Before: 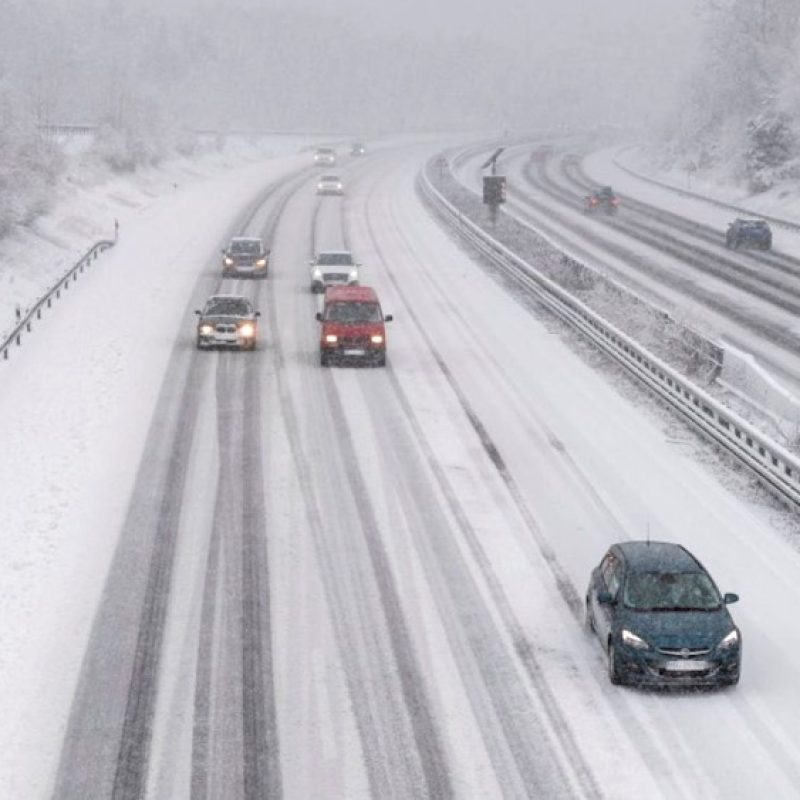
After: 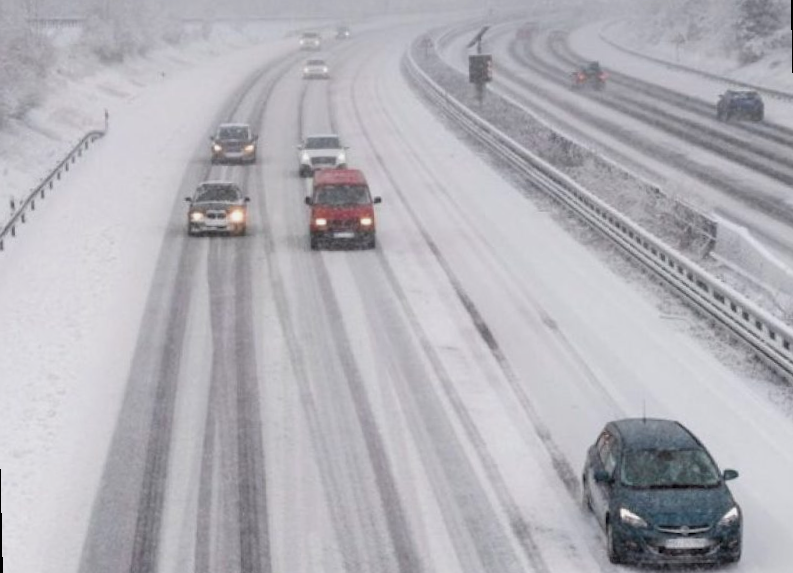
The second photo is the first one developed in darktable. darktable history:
crop and rotate: top 12.5%, bottom 12.5%
rotate and perspective: rotation -1.32°, lens shift (horizontal) -0.031, crop left 0.015, crop right 0.985, crop top 0.047, crop bottom 0.982
exposure: exposure -0.21 EV, compensate highlight preservation false
